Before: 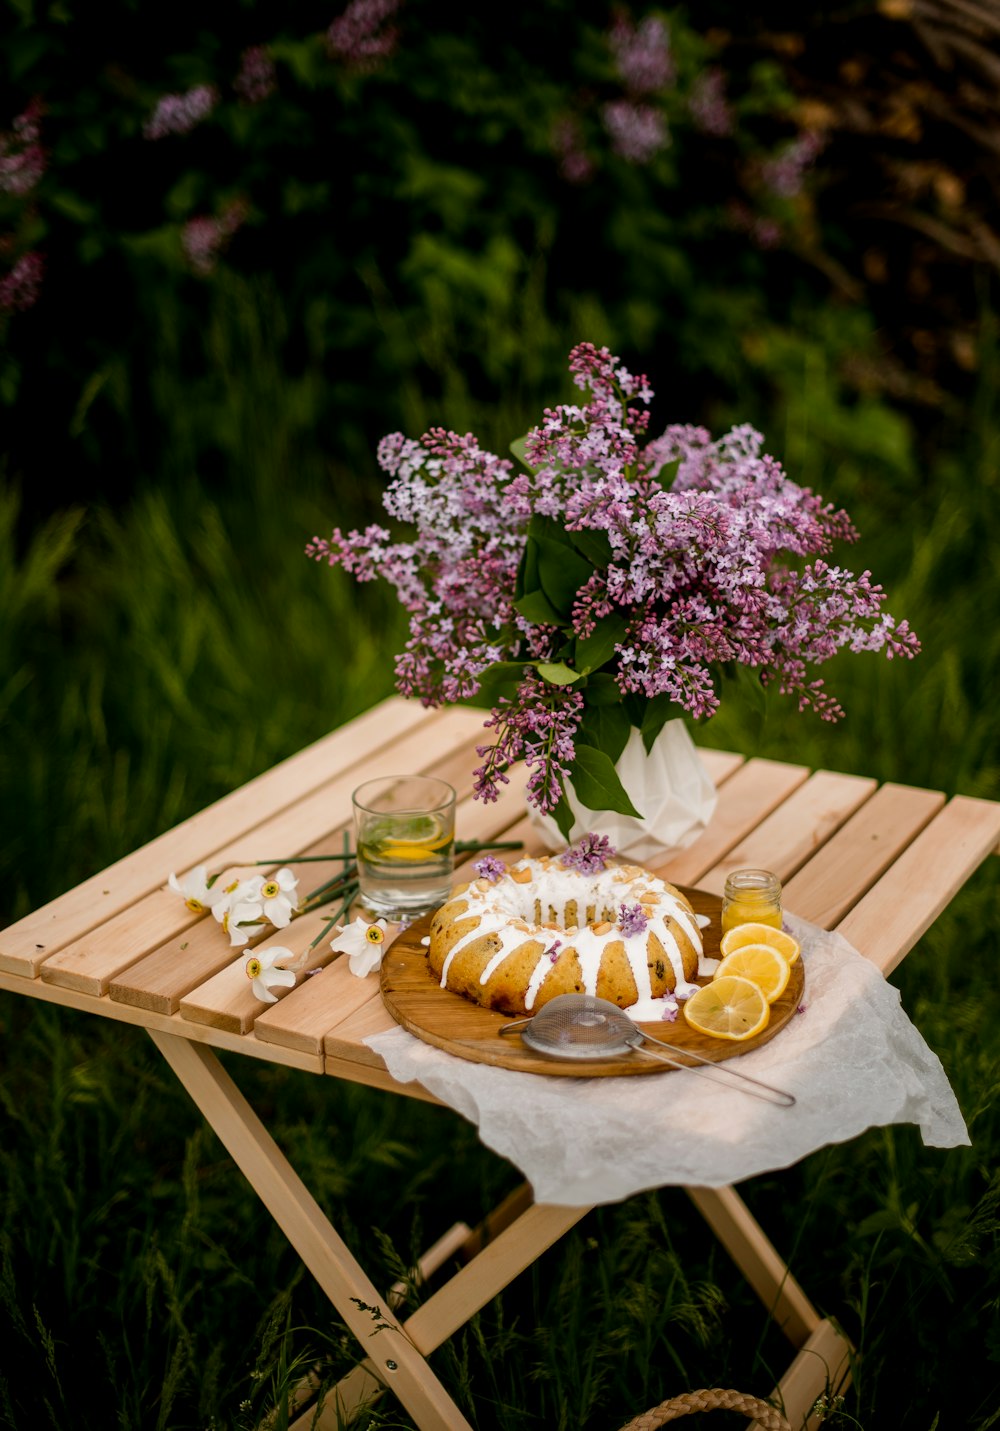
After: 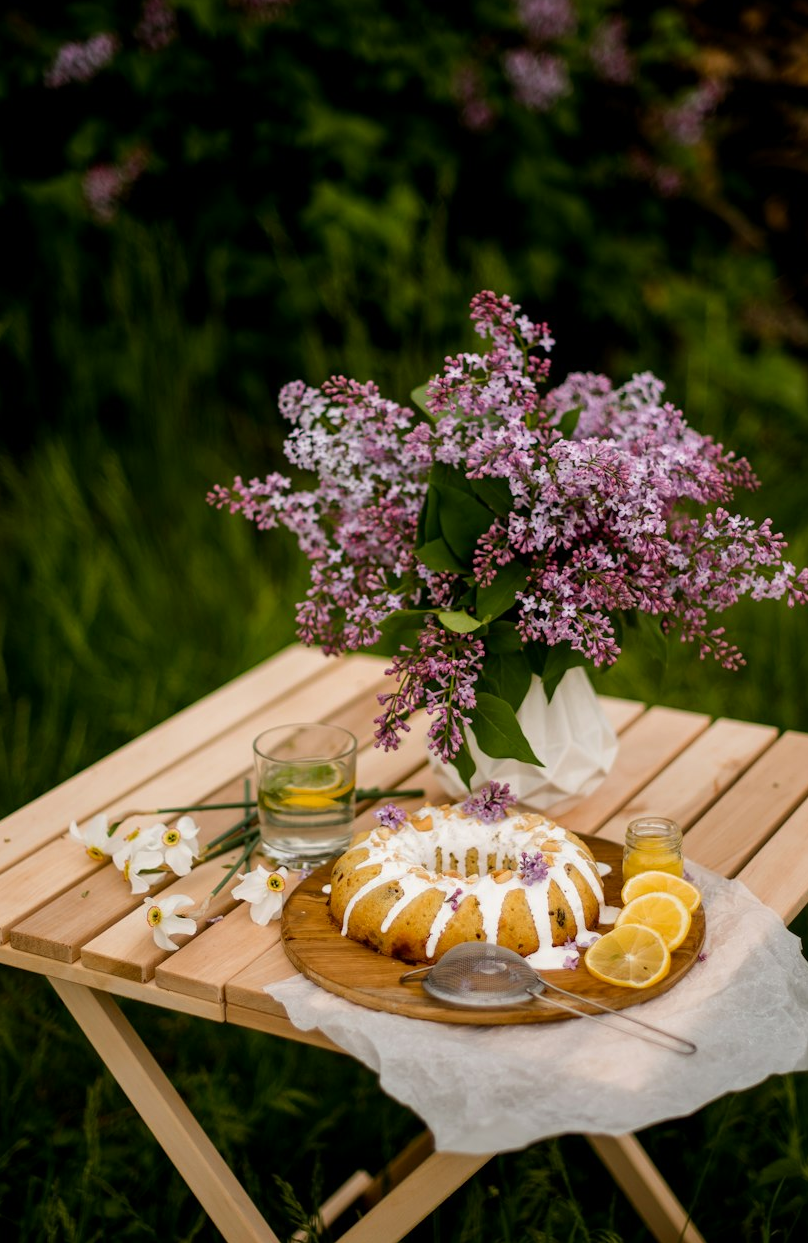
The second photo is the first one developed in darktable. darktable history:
crop: left 9.942%, top 3.657%, right 9.163%, bottom 9.479%
